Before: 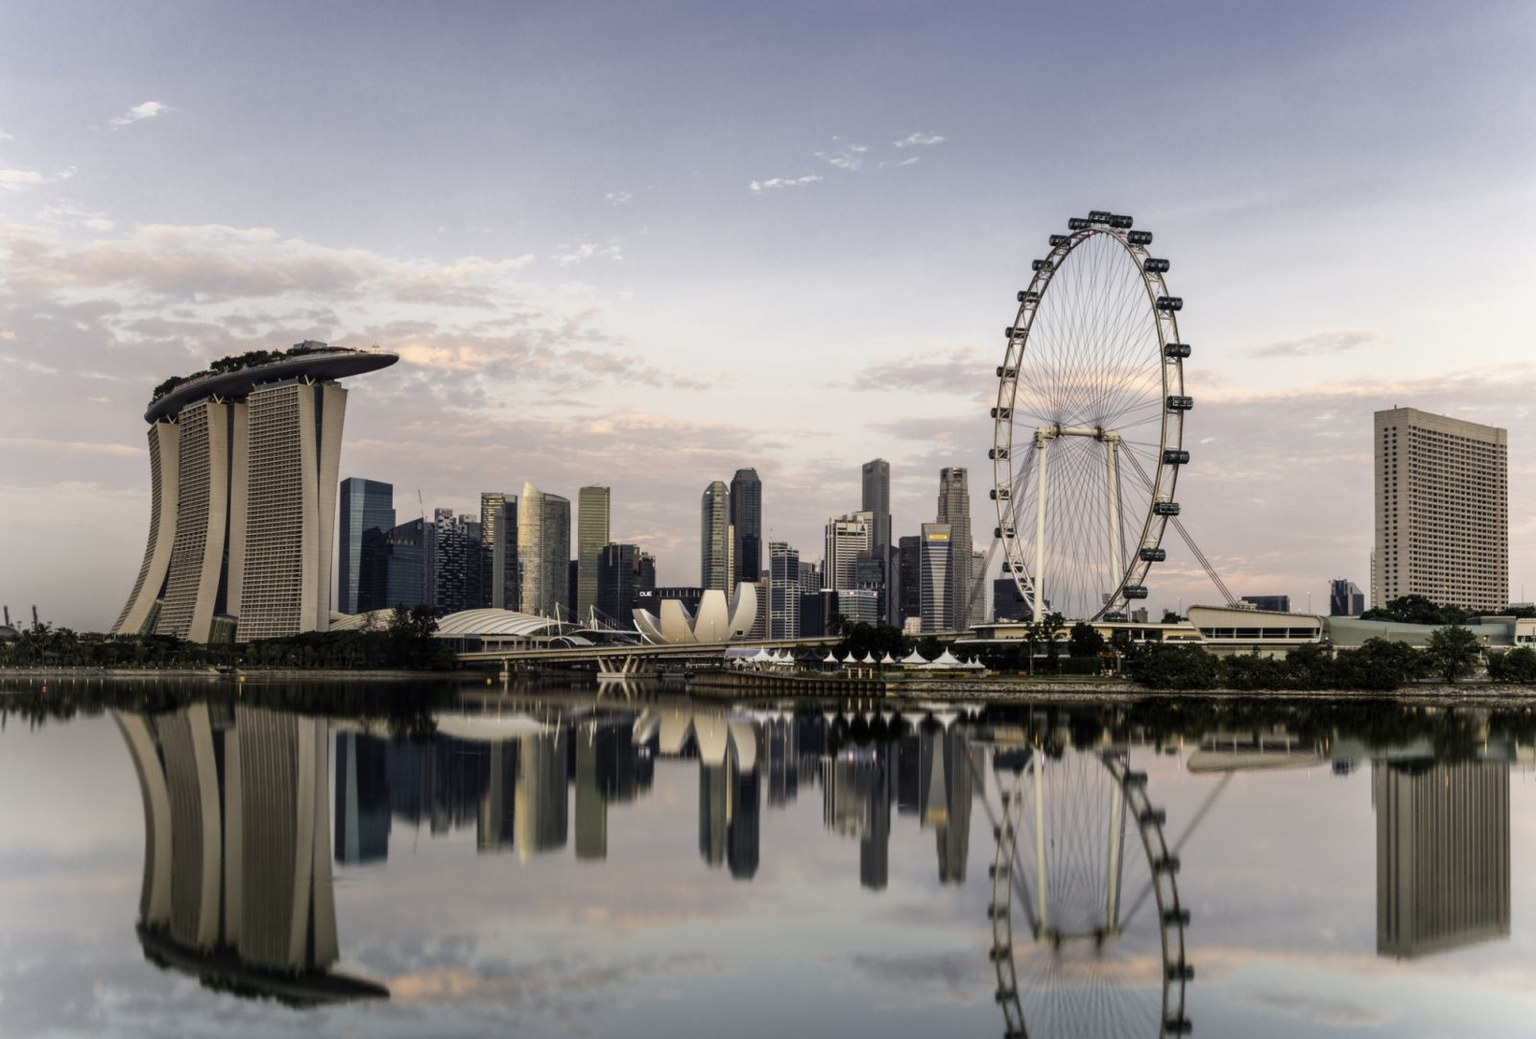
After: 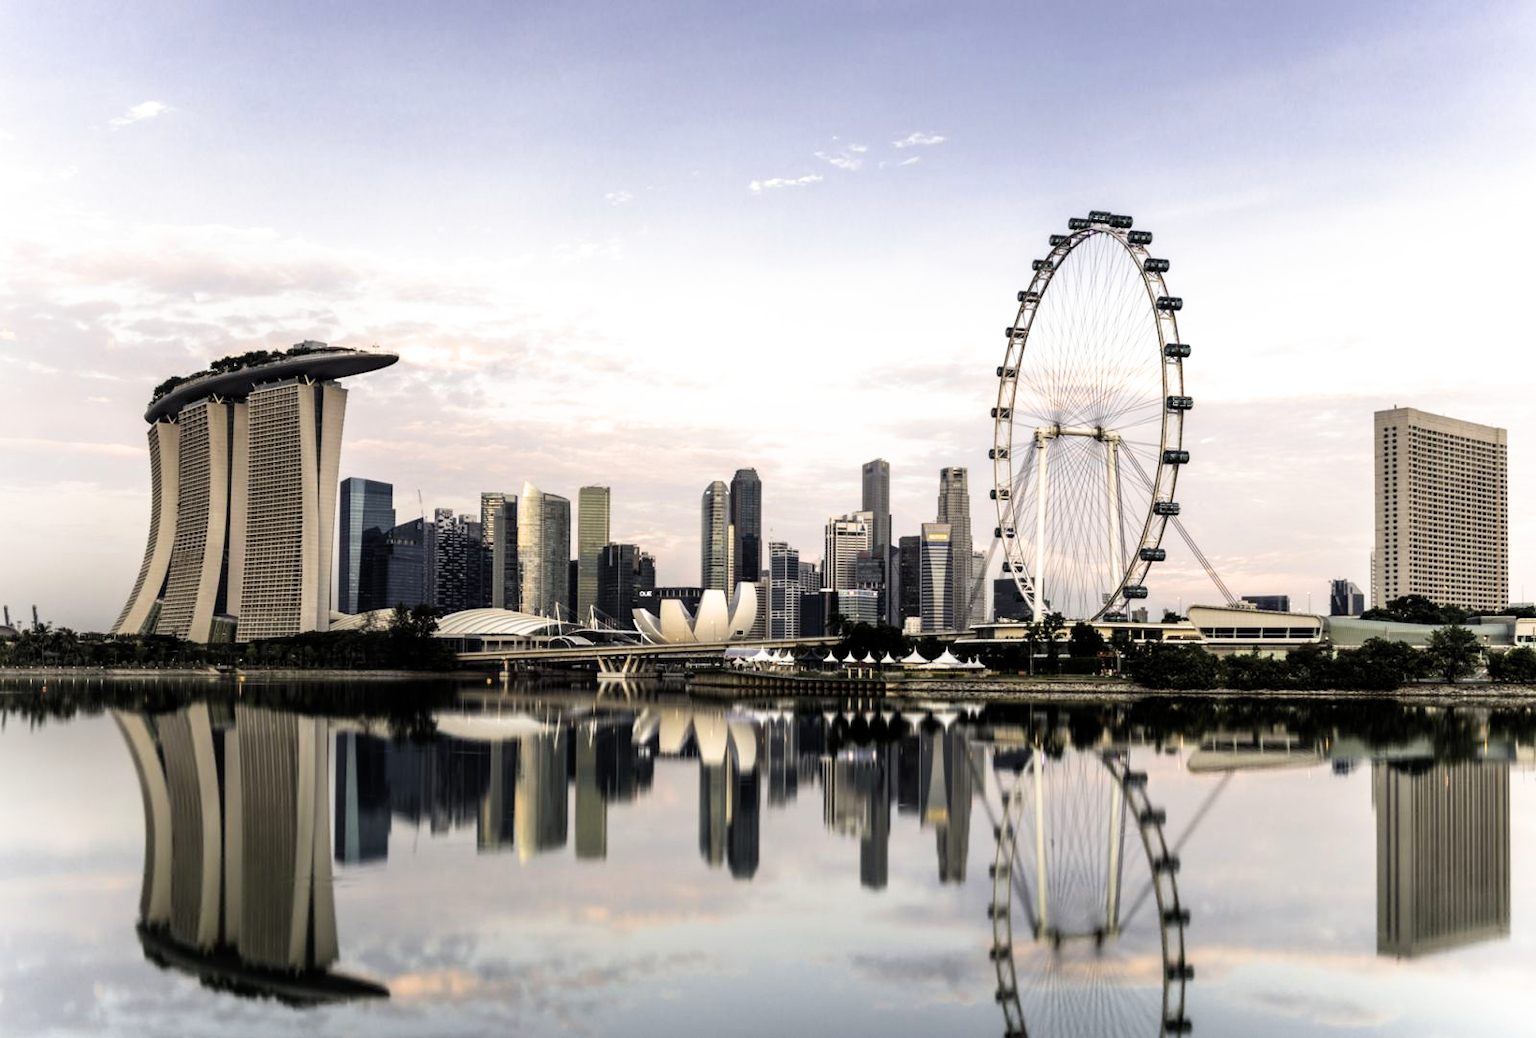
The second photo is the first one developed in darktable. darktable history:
filmic rgb: black relative exposure -12.74 EV, white relative exposure 2.81 EV, target black luminance 0%, hardness 8.61, latitude 70.25%, contrast 1.134, shadows ↔ highlights balance -0.855%, color science v4 (2020)
exposure: exposure 0.72 EV, compensate highlight preservation false
